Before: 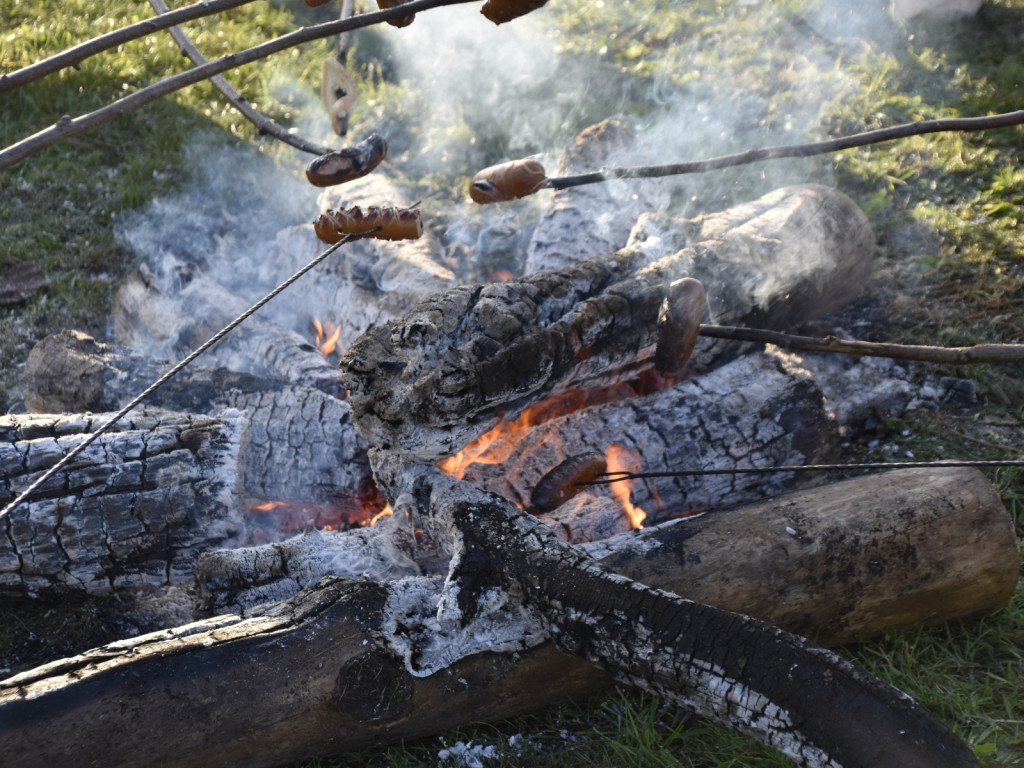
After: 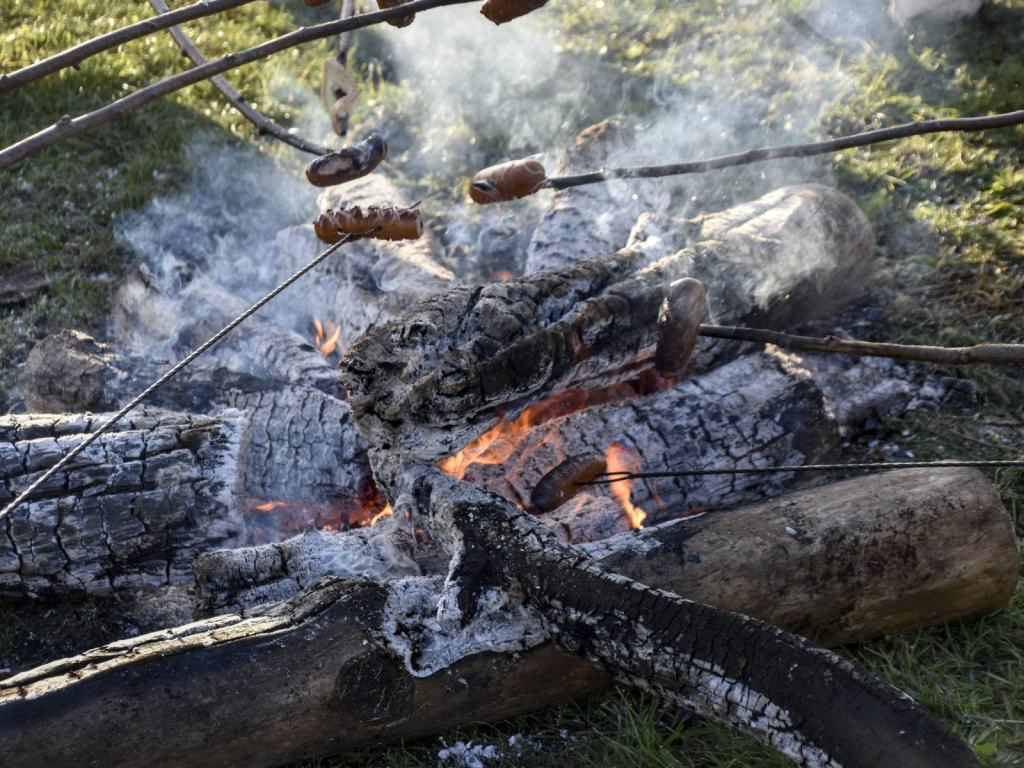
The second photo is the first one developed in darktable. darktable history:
local contrast: on, module defaults
exposure: black level correction 0.001, exposure -0.121 EV, compensate highlight preservation false
